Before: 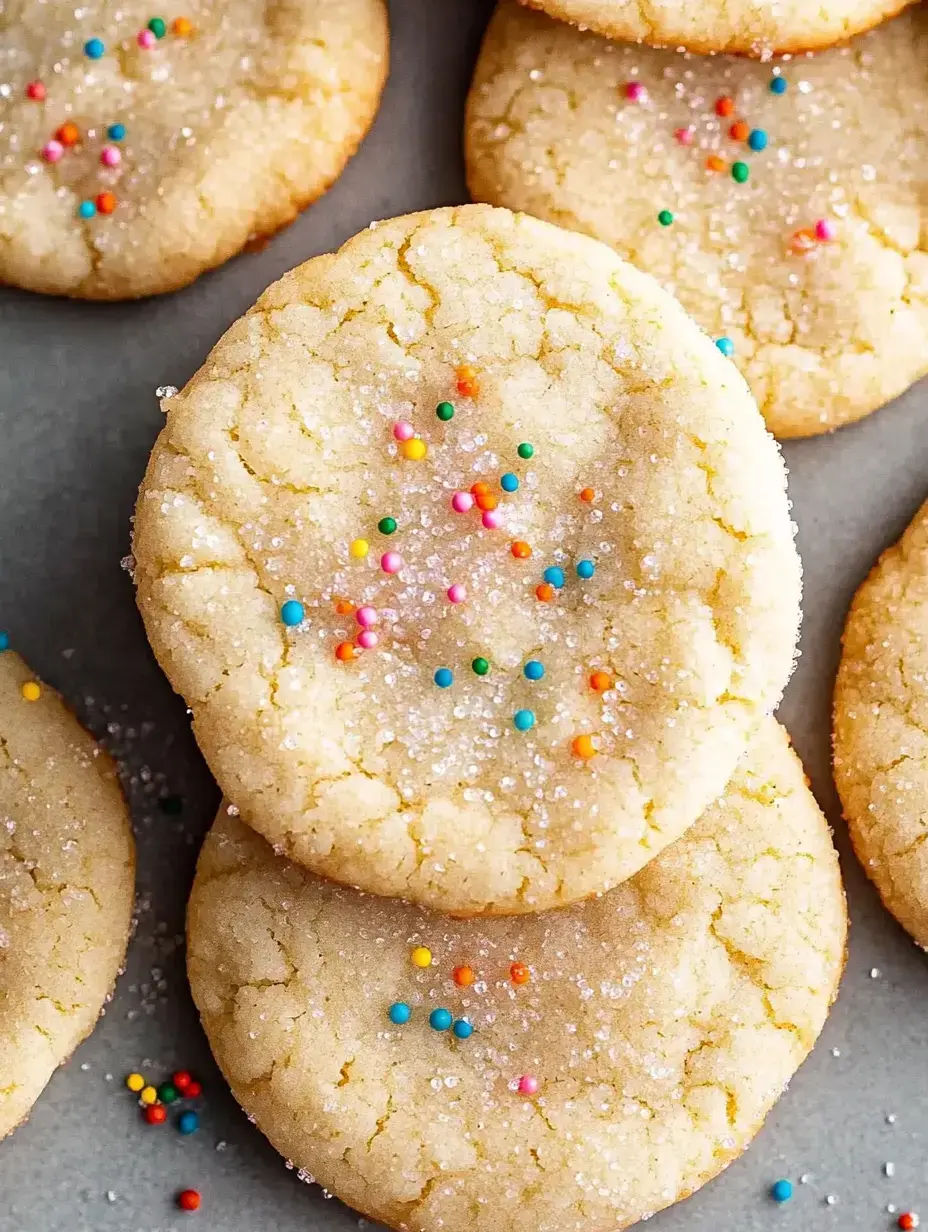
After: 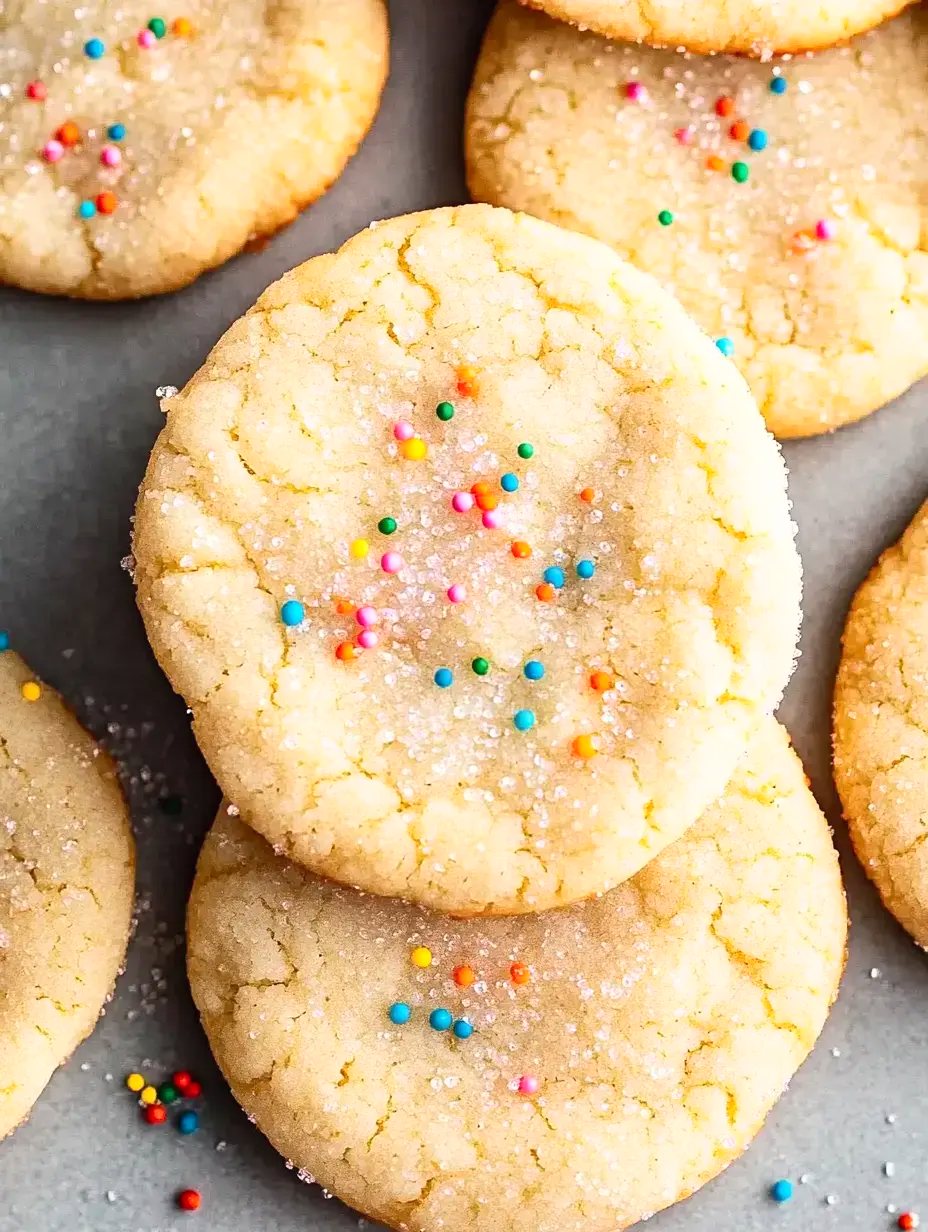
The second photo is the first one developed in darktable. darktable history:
contrast brightness saturation: contrast 0.202, brightness 0.143, saturation 0.139
